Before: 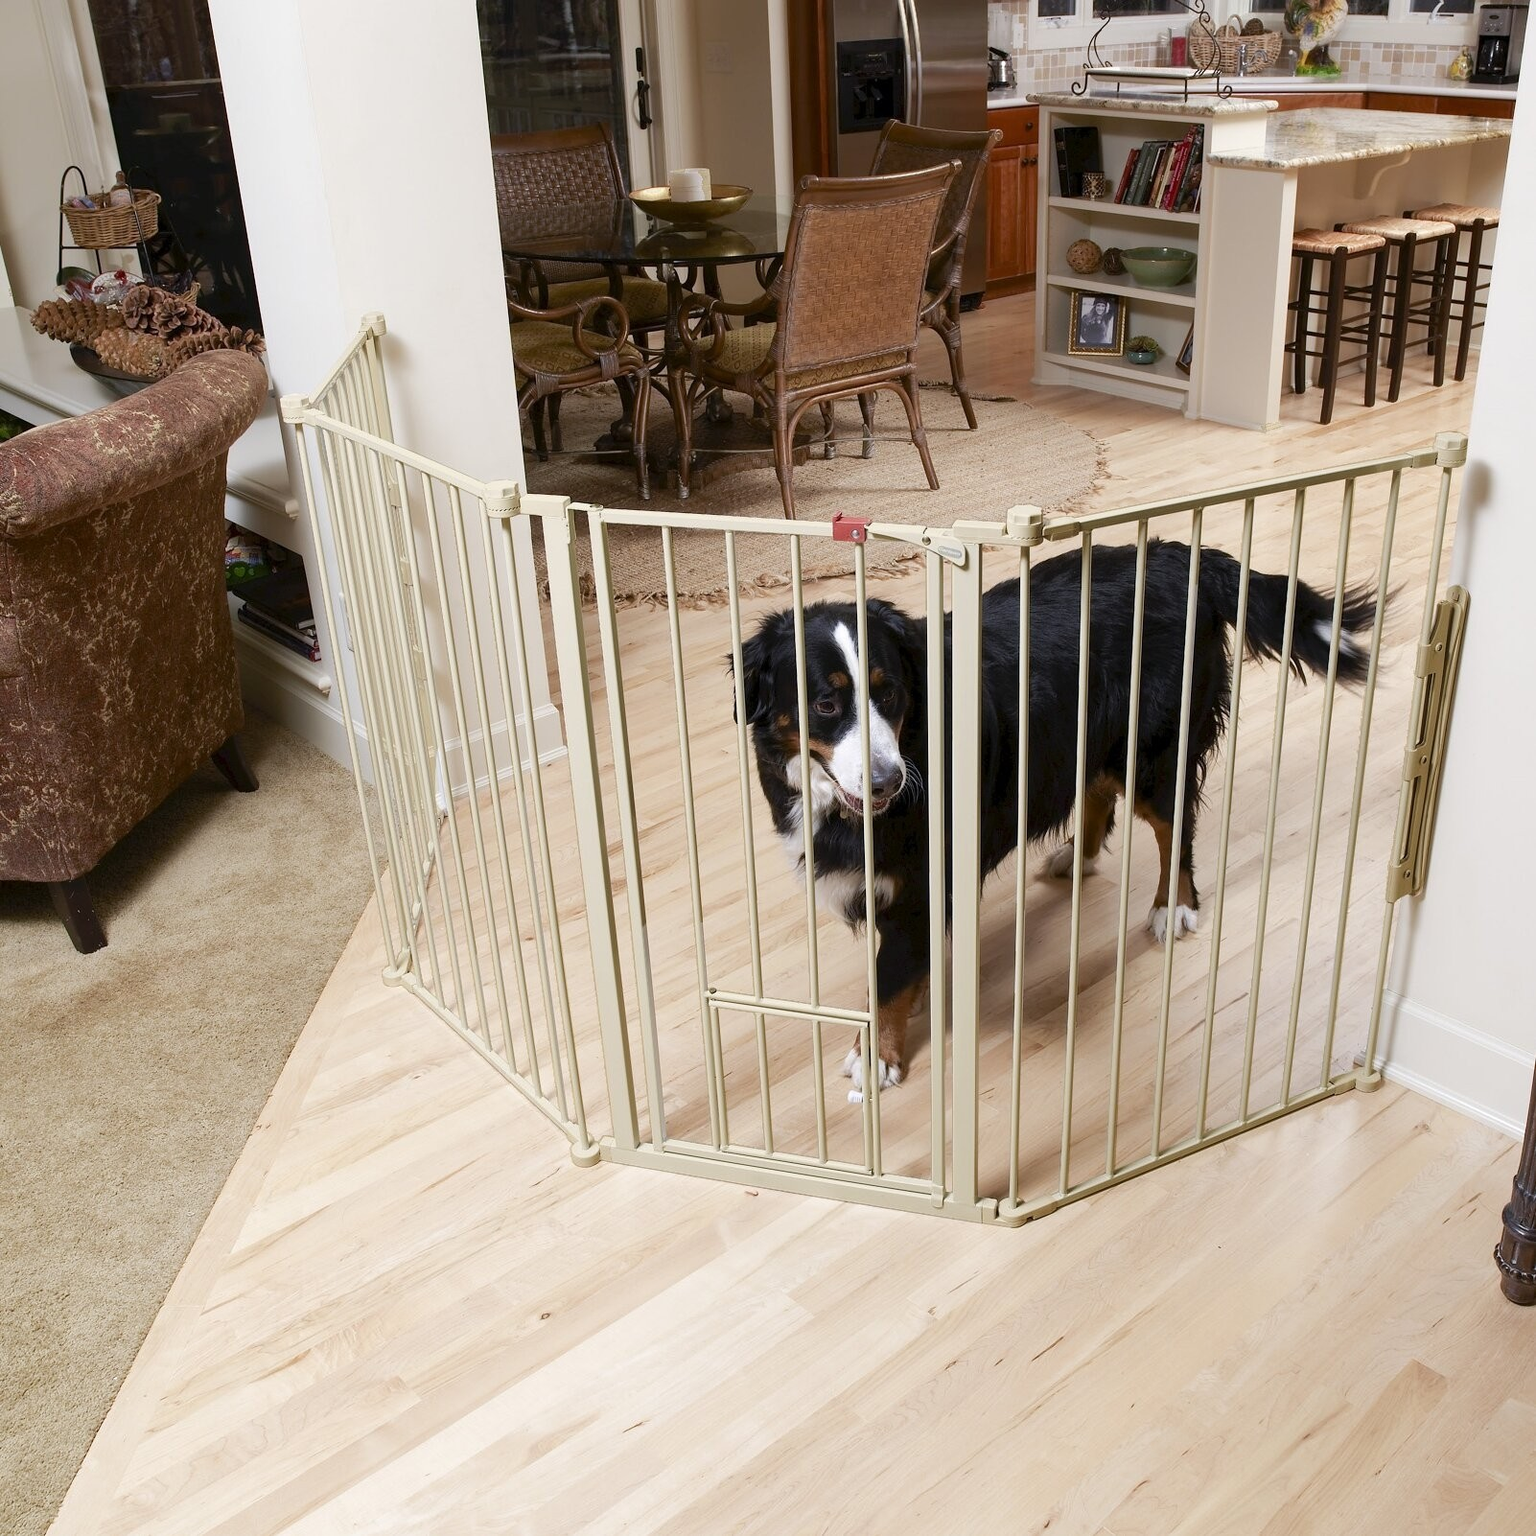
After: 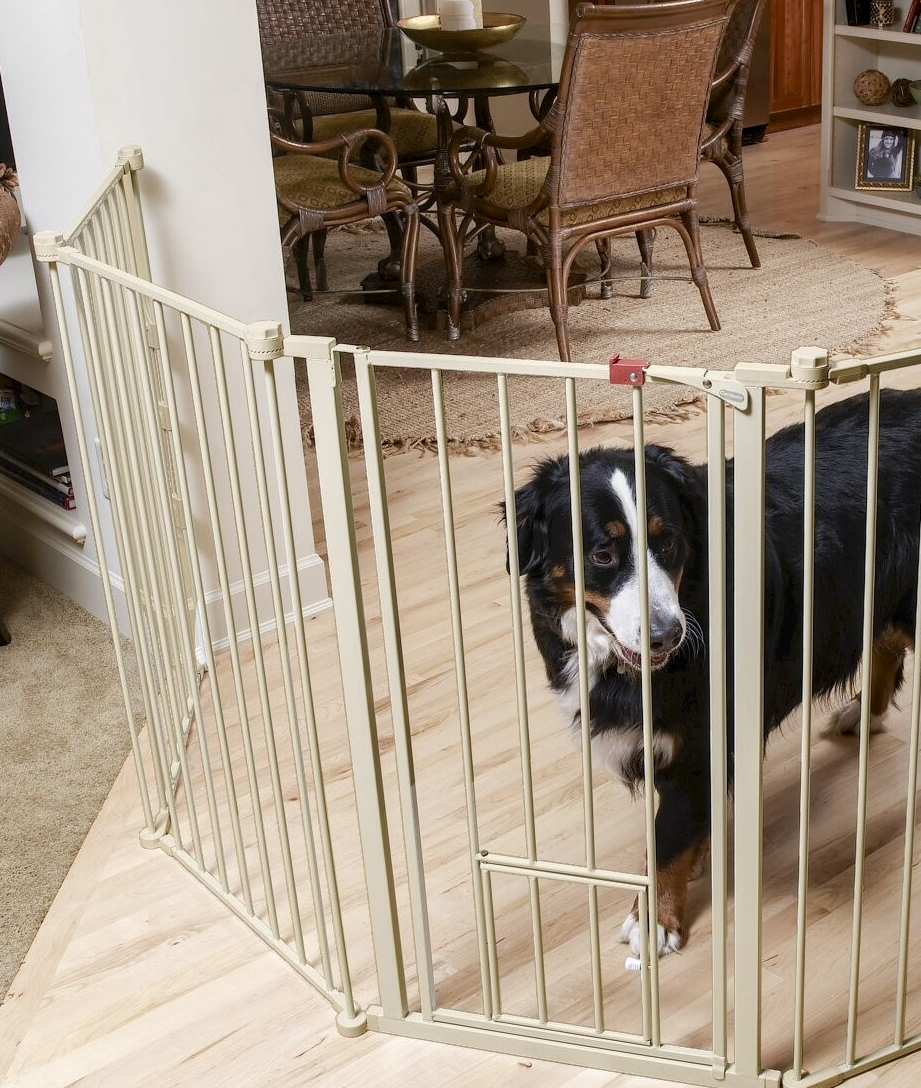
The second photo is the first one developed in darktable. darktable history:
local contrast: on, module defaults
crop: left 16.205%, top 11.282%, right 26.265%, bottom 20.792%
